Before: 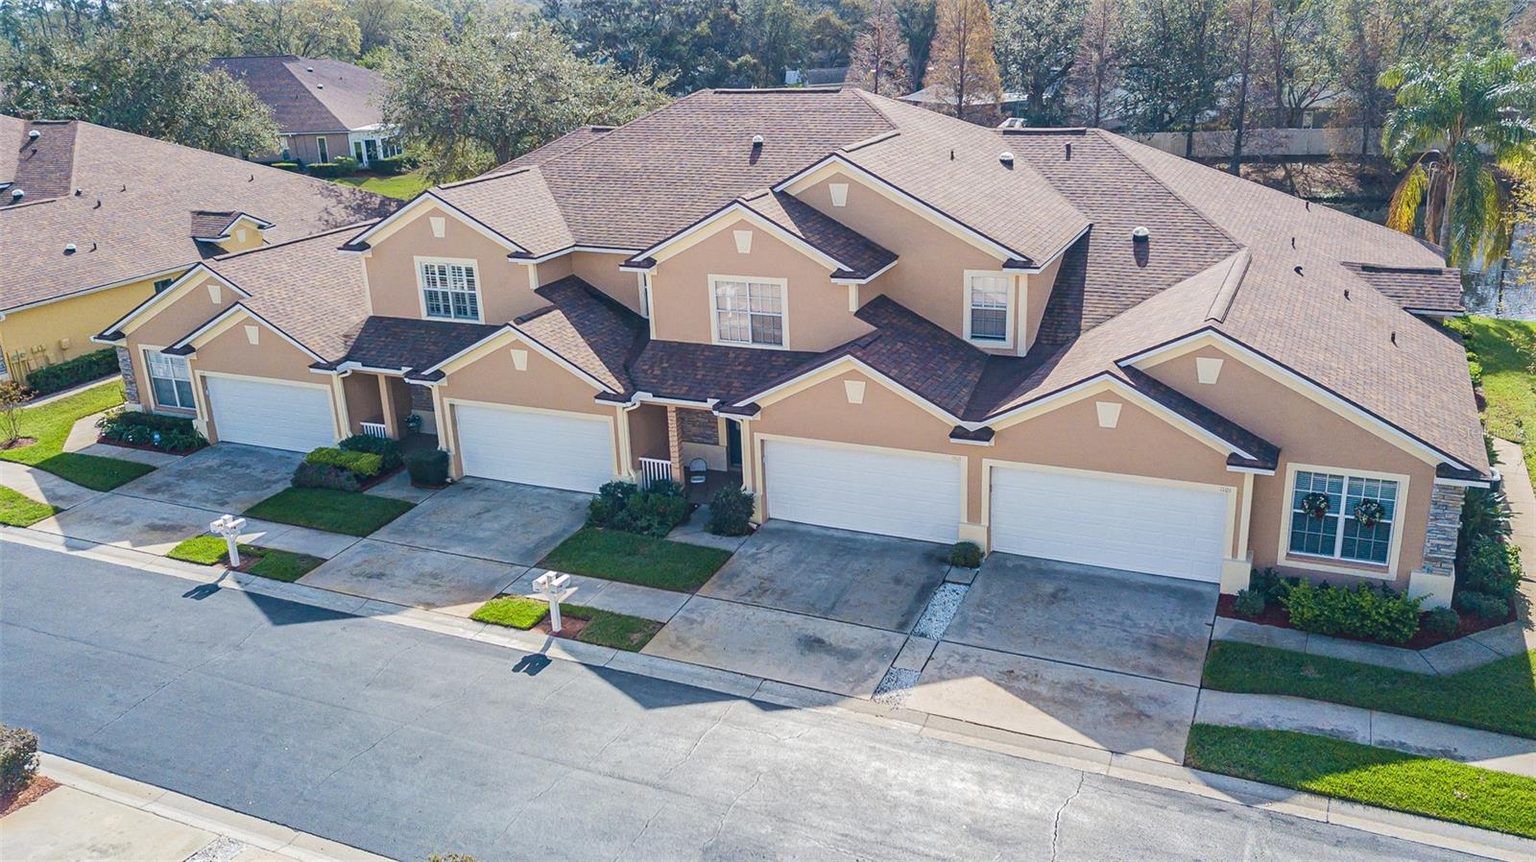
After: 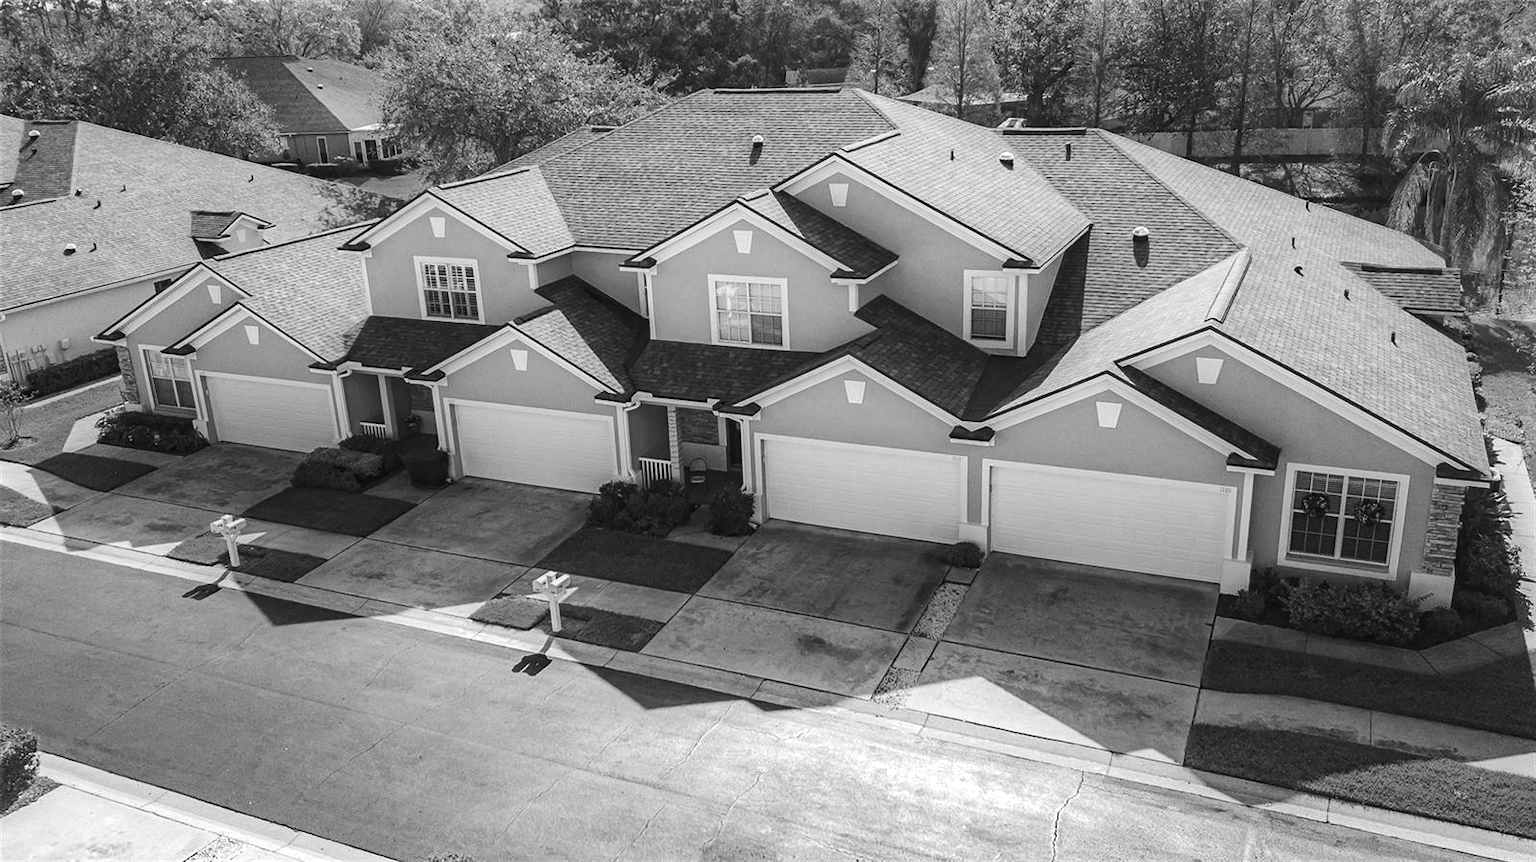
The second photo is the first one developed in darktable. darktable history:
color balance rgb: linear chroma grading › global chroma 9%, perceptual saturation grading › global saturation 36%, perceptual saturation grading › shadows 35%, perceptual brilliance grading › global brilliance 15%, perceptual brilliance grading › shadows -35%, global vibrance 15%
color calibration: illuminant as shot in camera, x 0.358, y 0.373, temperature 4628.91 K
color correction: highlights a* -15.58, highlights b* 40, shadows a* -40, shadows b* -26.18
monochrome: a 26.22, b 42.67, size 0.8
